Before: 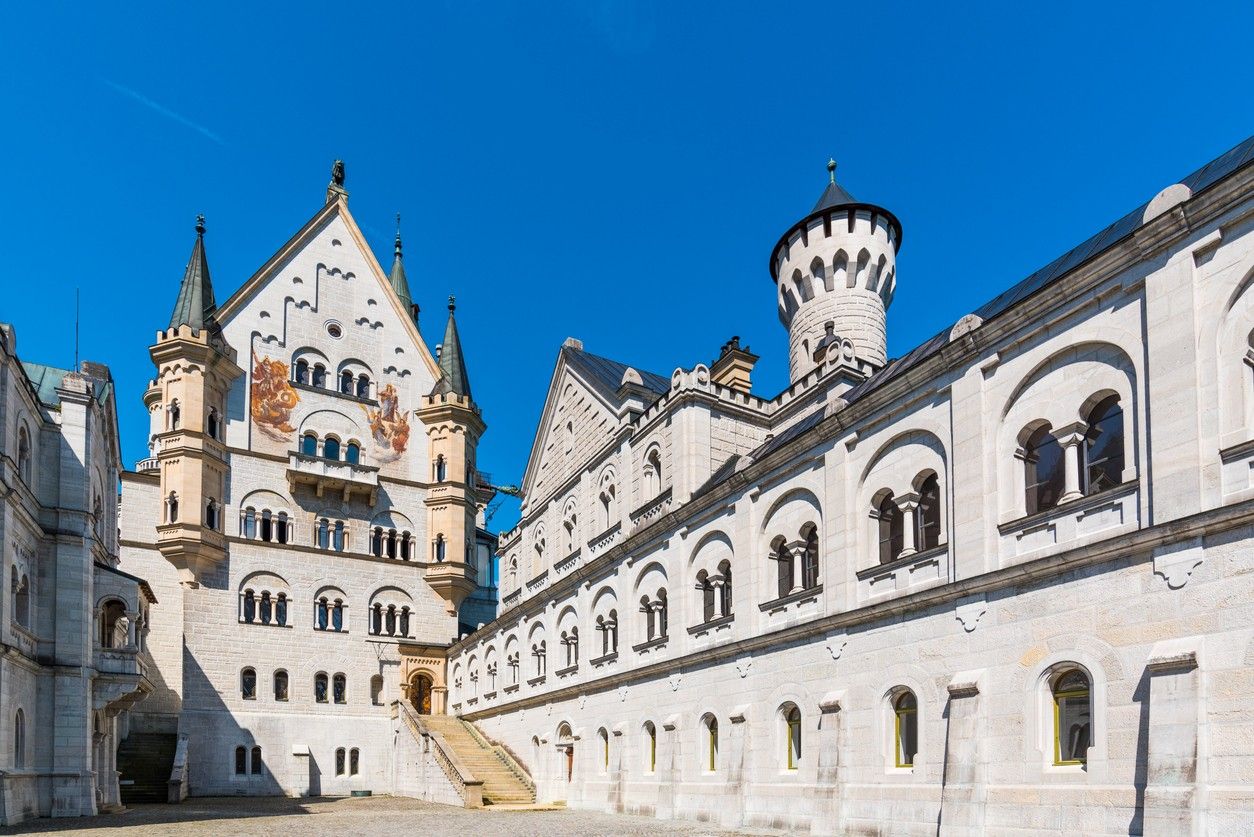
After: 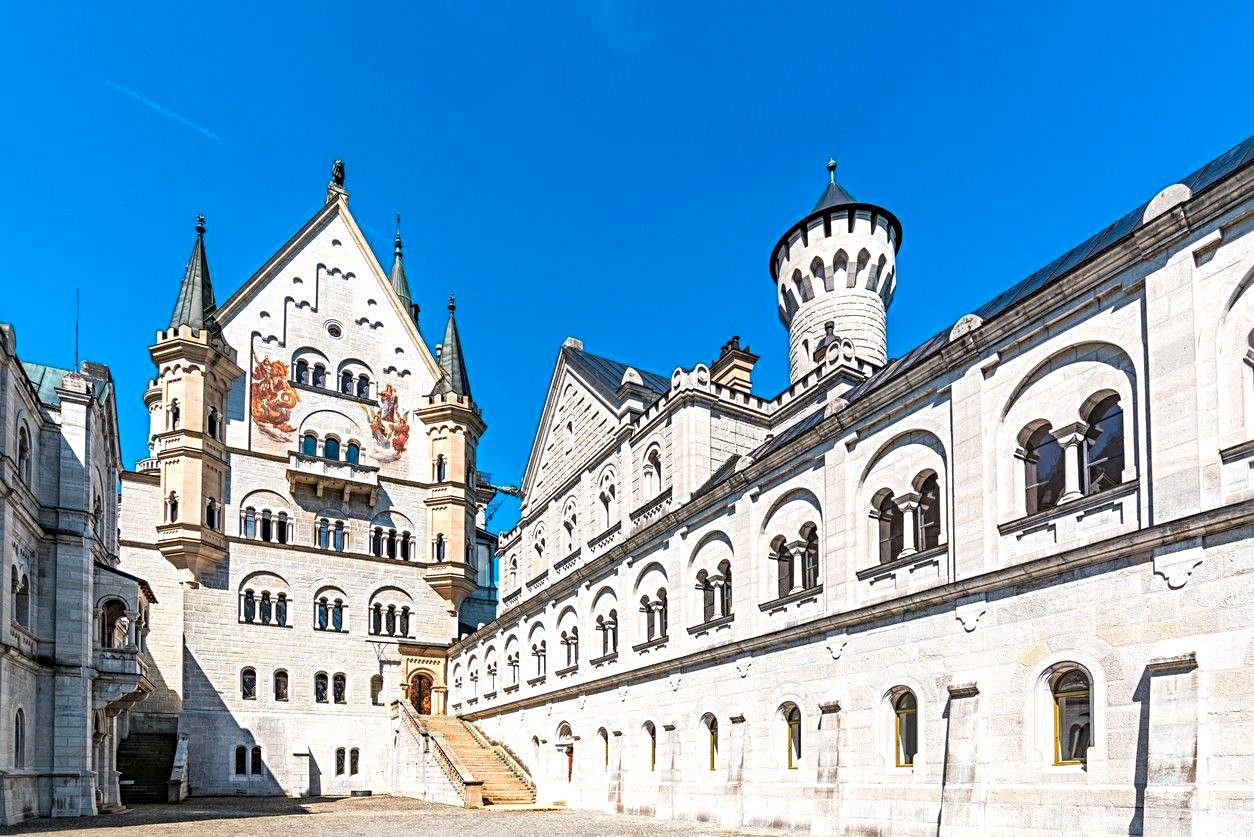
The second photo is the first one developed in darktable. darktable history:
tone equalizer: -8 EV -0.437 EV, -7 EV -0.423 EV, -6 EV -0.303 EV, -5 EV -0.204 EV, -3 EV 0.21 EV, -2 EV 0.305 EV, -1 EV 0.364 EV, +0 EV 0.39 EV, mask exposure compensation -0.509 EV
sharpen: radius 3.986
local contrast: on, module defaults
color zones: curves: ch1 [(0.263, 0.53) (0.376, 0.287) (0.487, 0.512) (0.748, 0.547) (1, 0.513)]; ch2 [(0.262, 0.45) (0.751, 0.477)]
